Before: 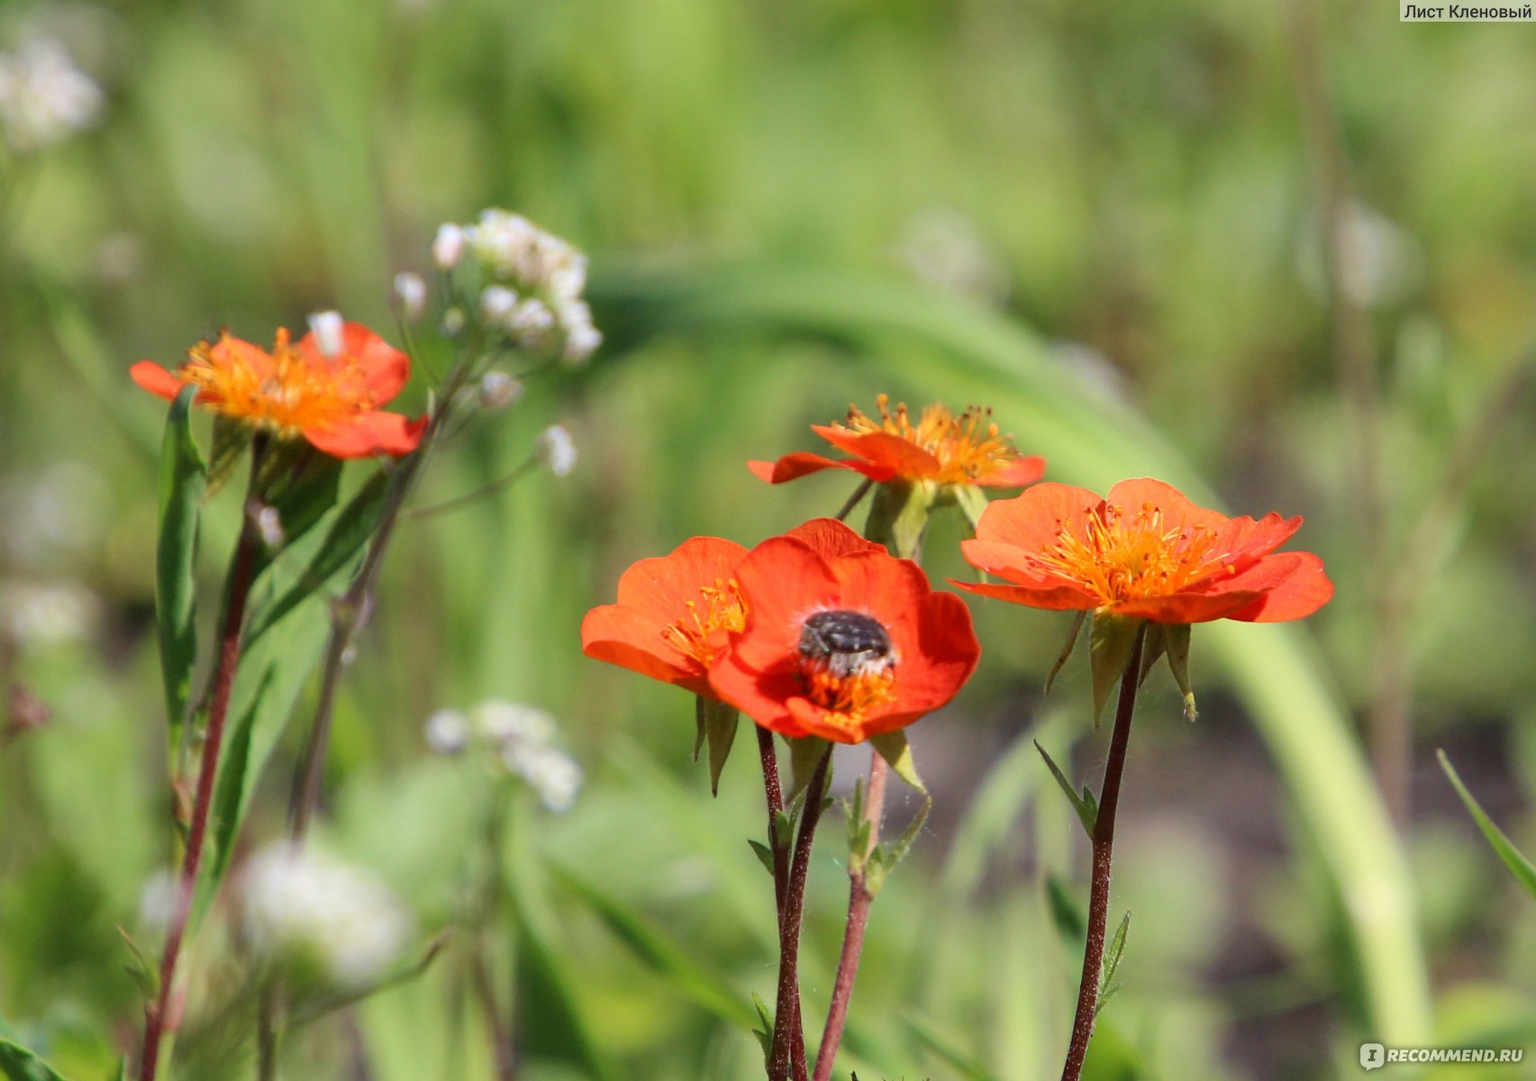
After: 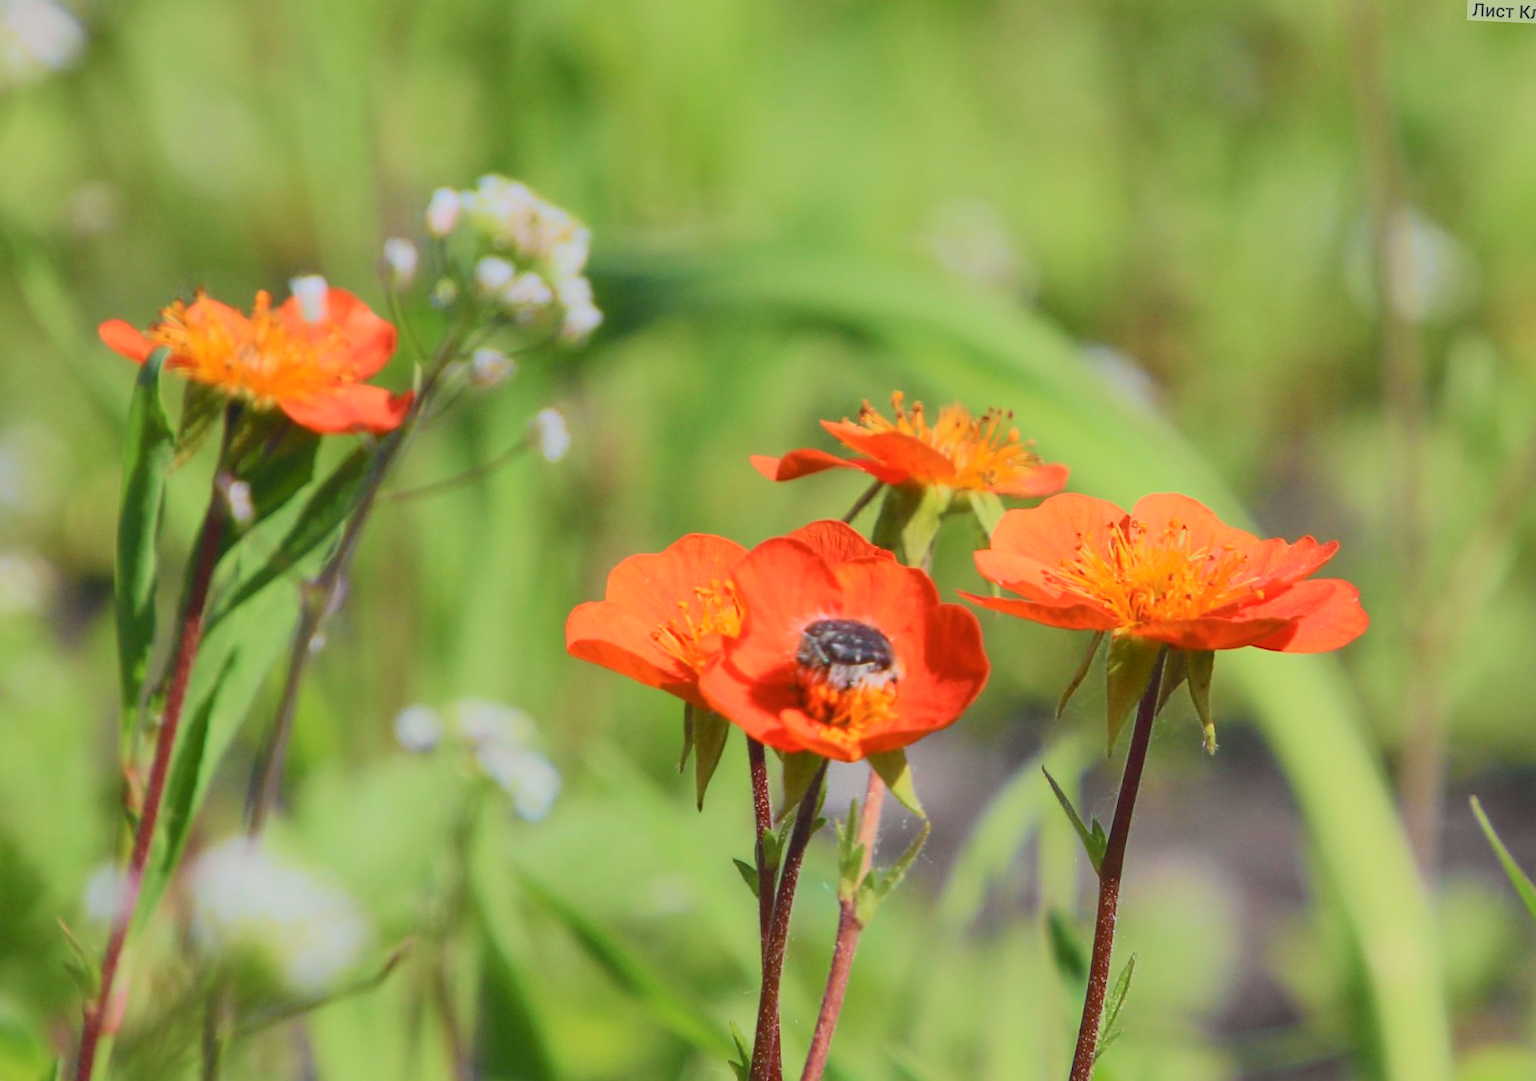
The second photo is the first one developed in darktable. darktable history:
contrast brightness saturation: contrast -0.288
crop and rotate: angle -2.64°
tone curve: curves: ch0 [(0, 0.017) (0.091, 0.046) (0.298, 0.287) (0.439, 0.482) (0.64, 0.729) (0.785, 0.817) (0.995, 0.917)]; ch1 [(0, 0) (0.384, 0.365) (0.463, 0.447) (0.486, 0.474) (0.503, 0.497) (0.526, 0.52) (0.555, 0.564) (0.578, 0.595) (0.638, 0.644) (0.766, 0.773) (1, 1)]; ch2 [(0, 0) (0.374, 0.344) (0.449, 0.434) (0.501, 0.501) (0.528, 0.519) (0.569, 0.589) (0.61, 0.646) (0.666, 0.688) (1, 1)], color space Lab, independent channels, preserve colors none
